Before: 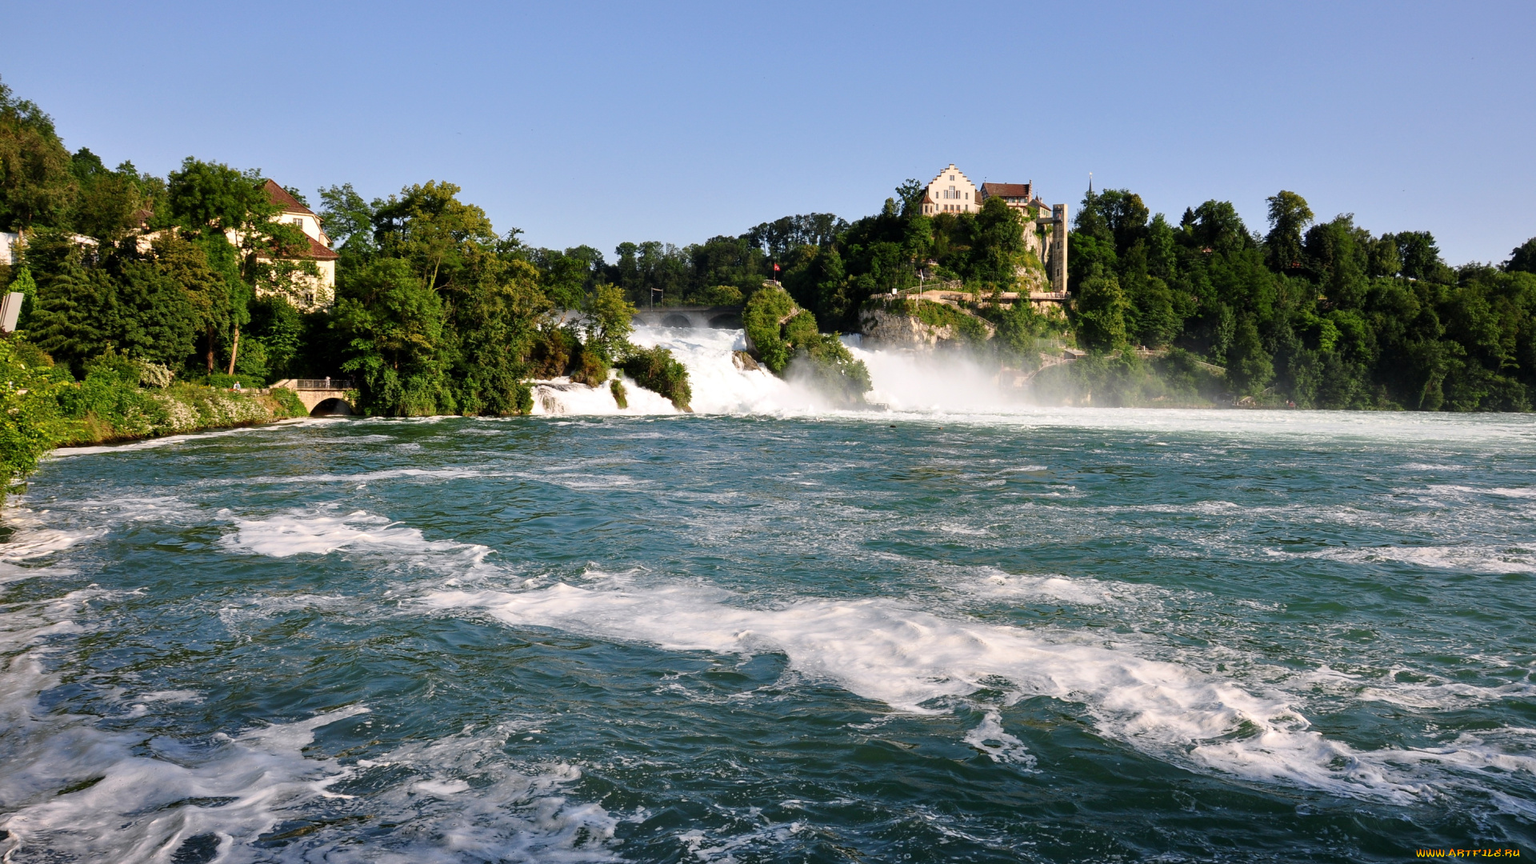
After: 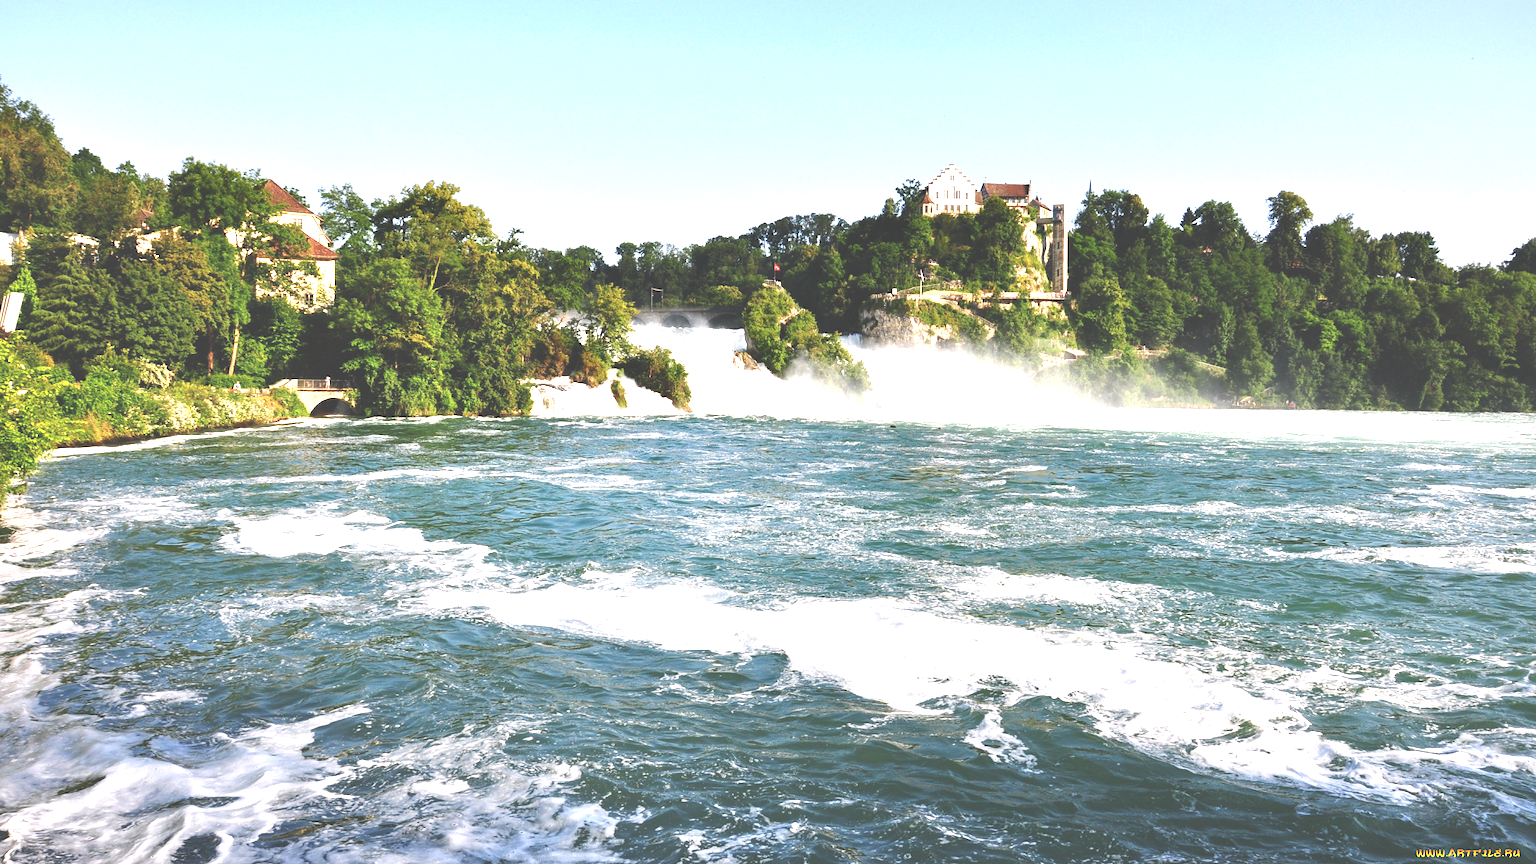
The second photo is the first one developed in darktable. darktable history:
shadows and highlights: shadows 37.55, highlights -28.11, soften with gaussian
exposure: black level correction -0.023, exposure 1.395 EV, compensate highlight preservation false
